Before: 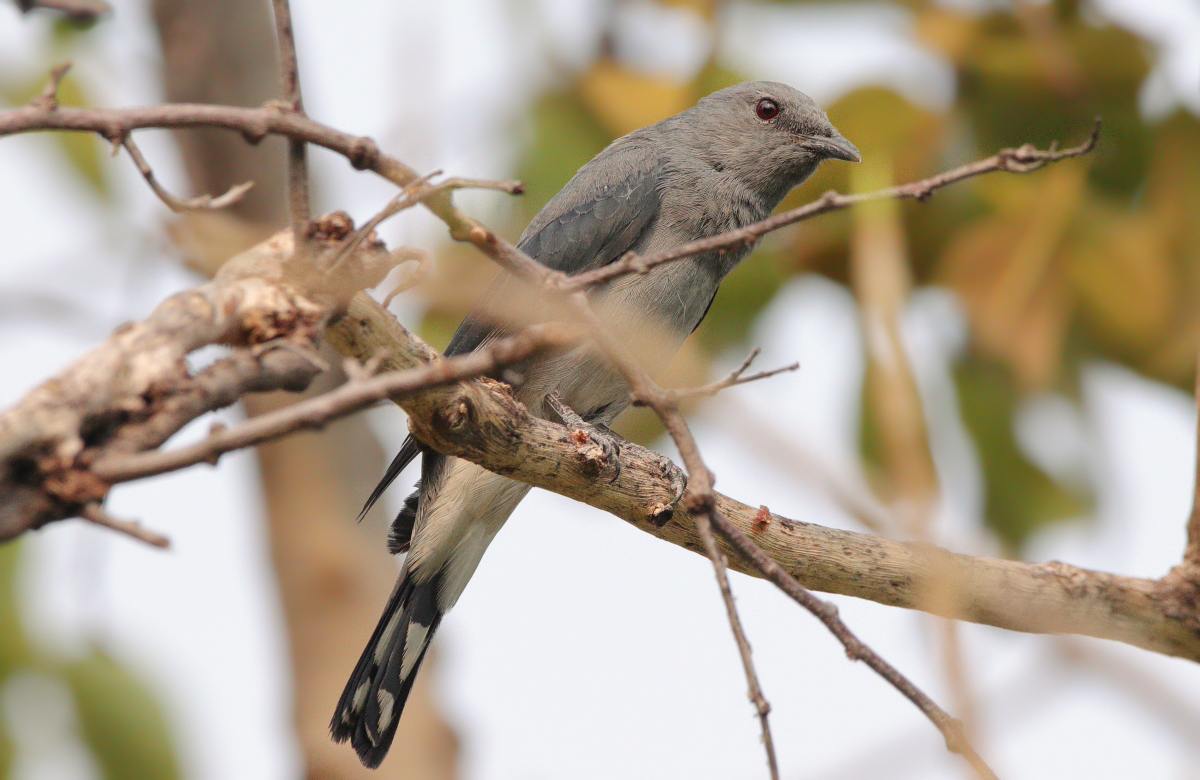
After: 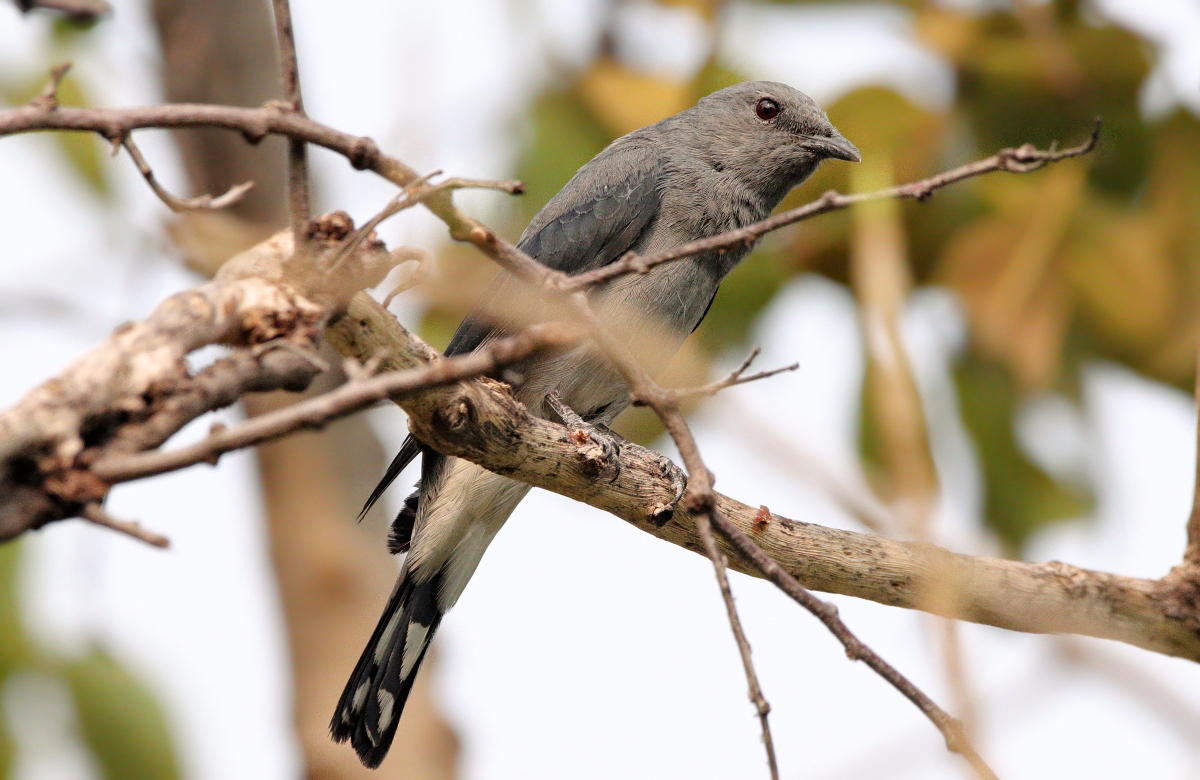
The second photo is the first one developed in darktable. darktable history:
filmic rgb: black relative exposure -7.97 EV, white relative exposure 2.46 EV, hardness 6.39
haze removal: compatibility mode true, adaptive false
